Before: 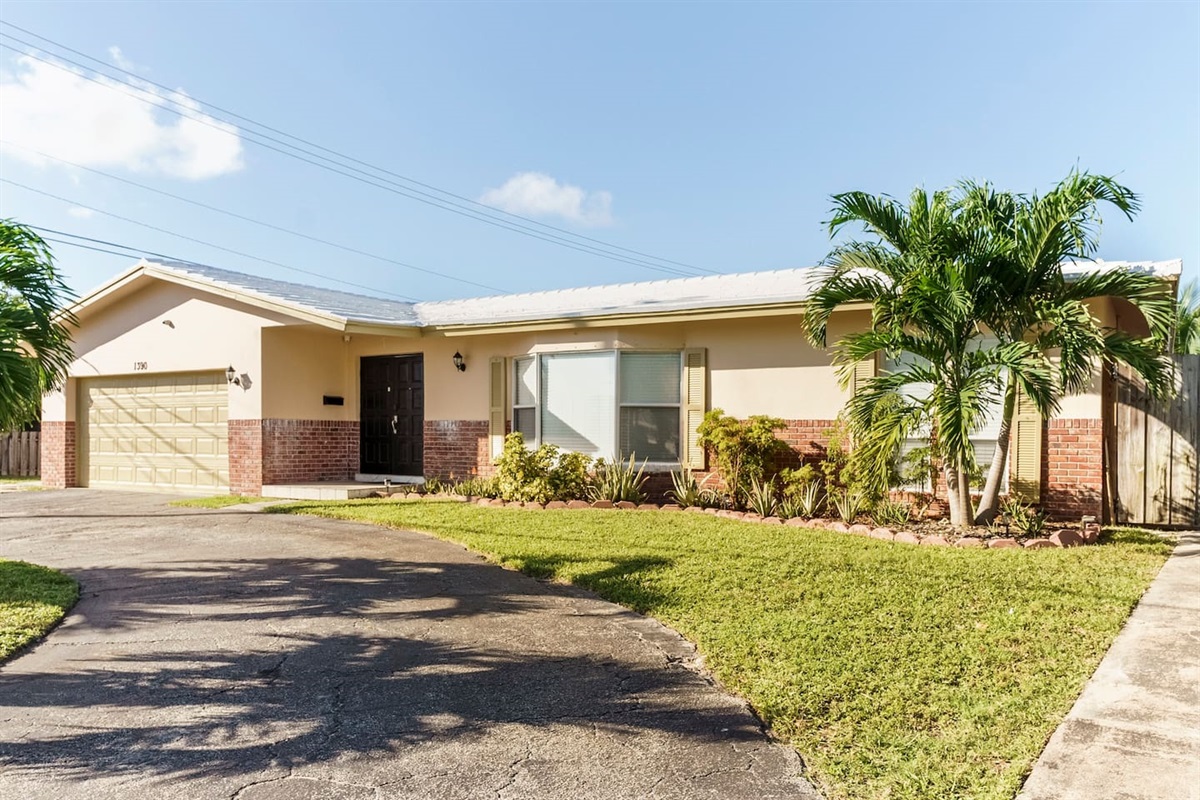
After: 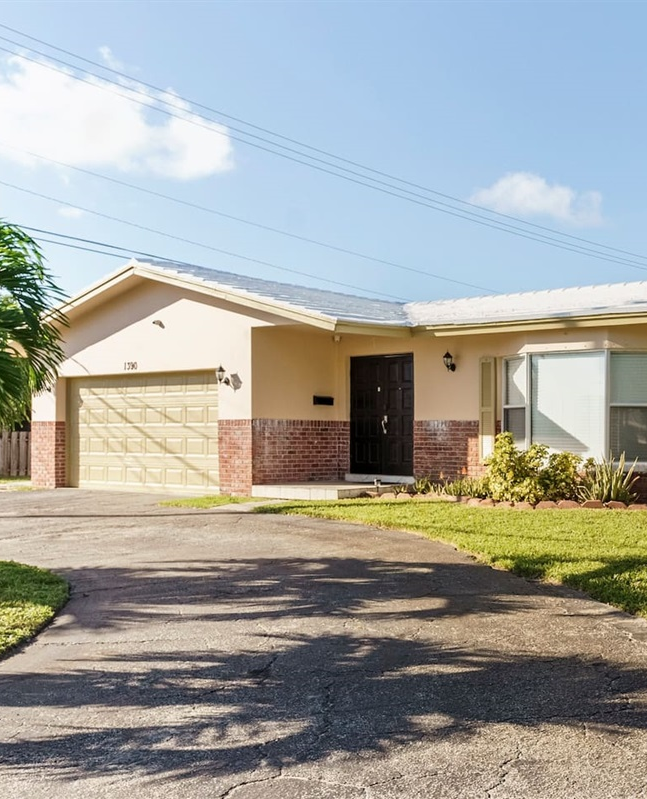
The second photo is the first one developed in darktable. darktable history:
crop: left 0.91%, right 45.142%, bottom 0.079%
